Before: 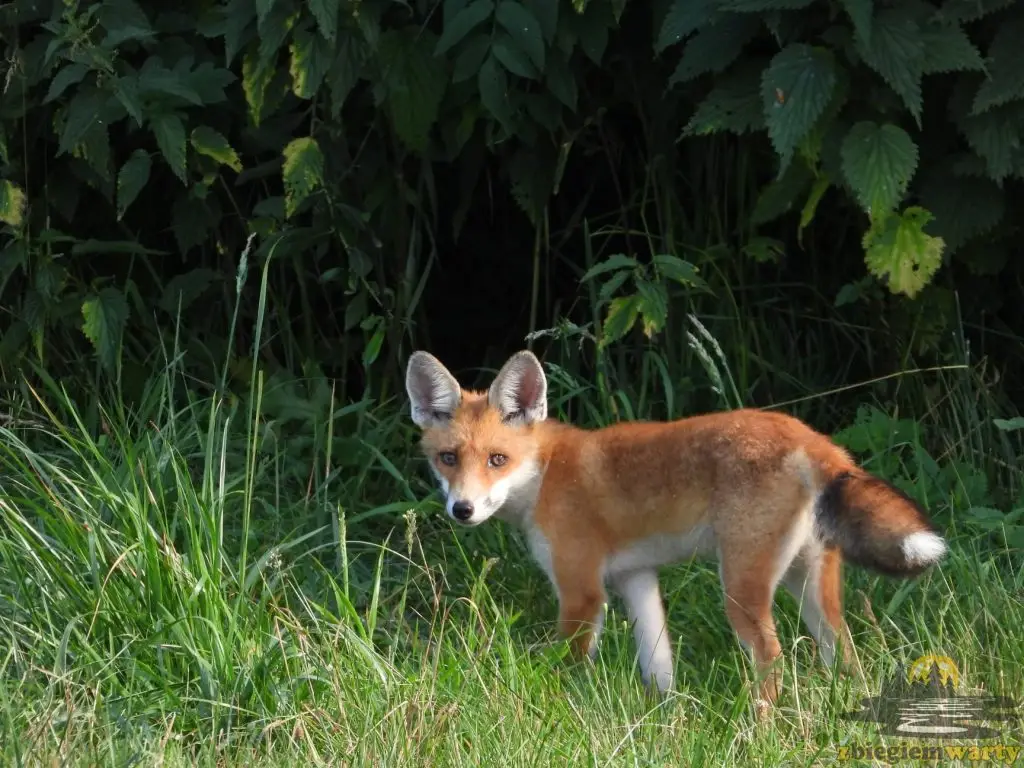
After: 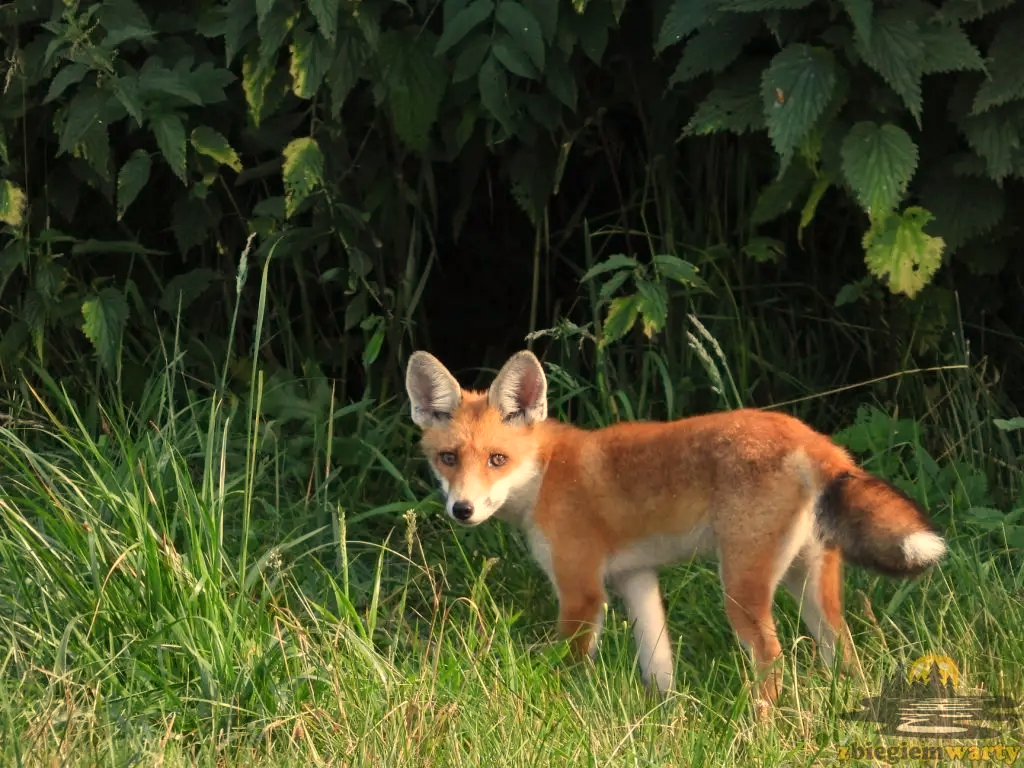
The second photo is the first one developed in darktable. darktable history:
shadows and highlights: shadows 29.61, highlights -30.47, low approximation 0.01, soften with gaussian
white balance: red 1.123, blue 0.83
